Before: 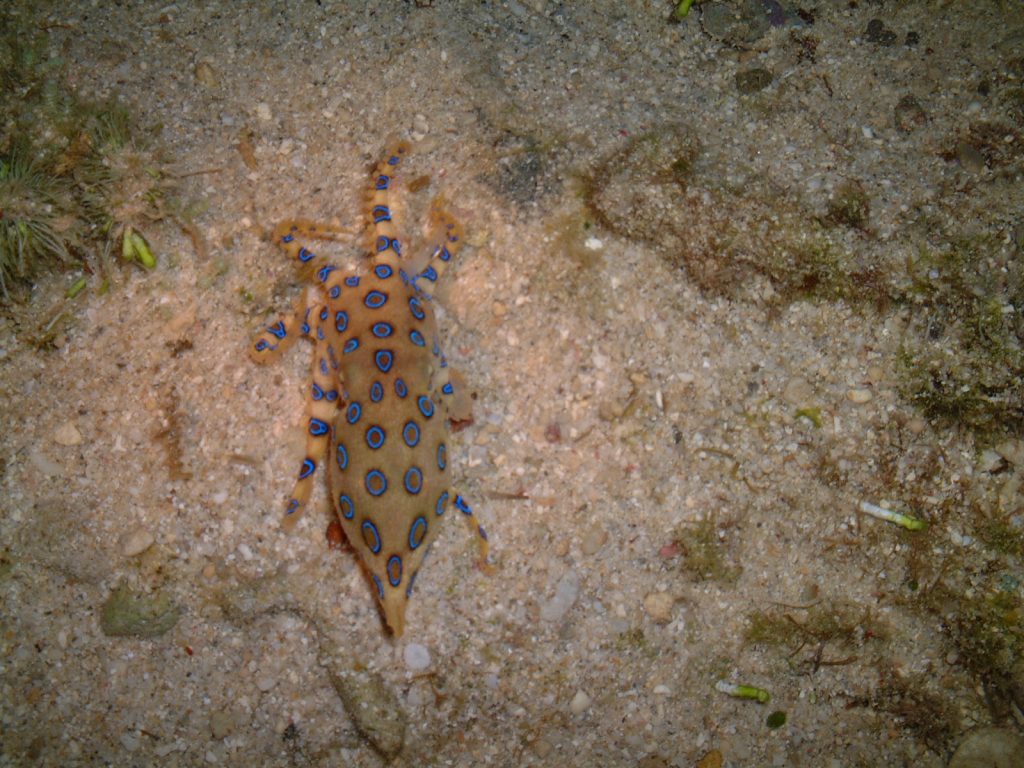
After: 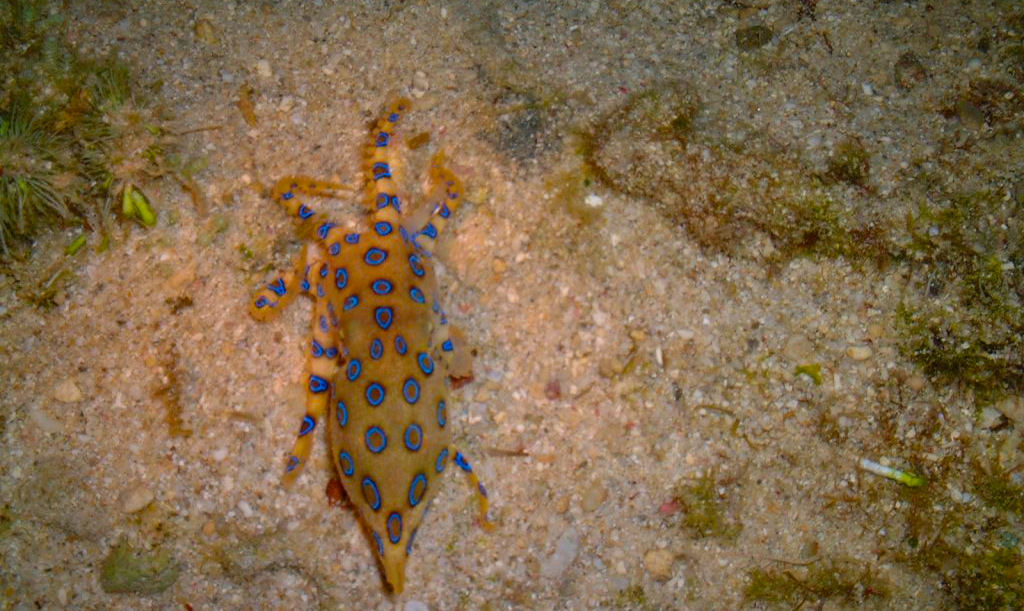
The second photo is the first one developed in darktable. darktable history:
color balance rgb: perceptual saturation grading › global saturation 35.634%, global vibrance 20%
crop and rotate: top 5.651%, bottom 14.765%
